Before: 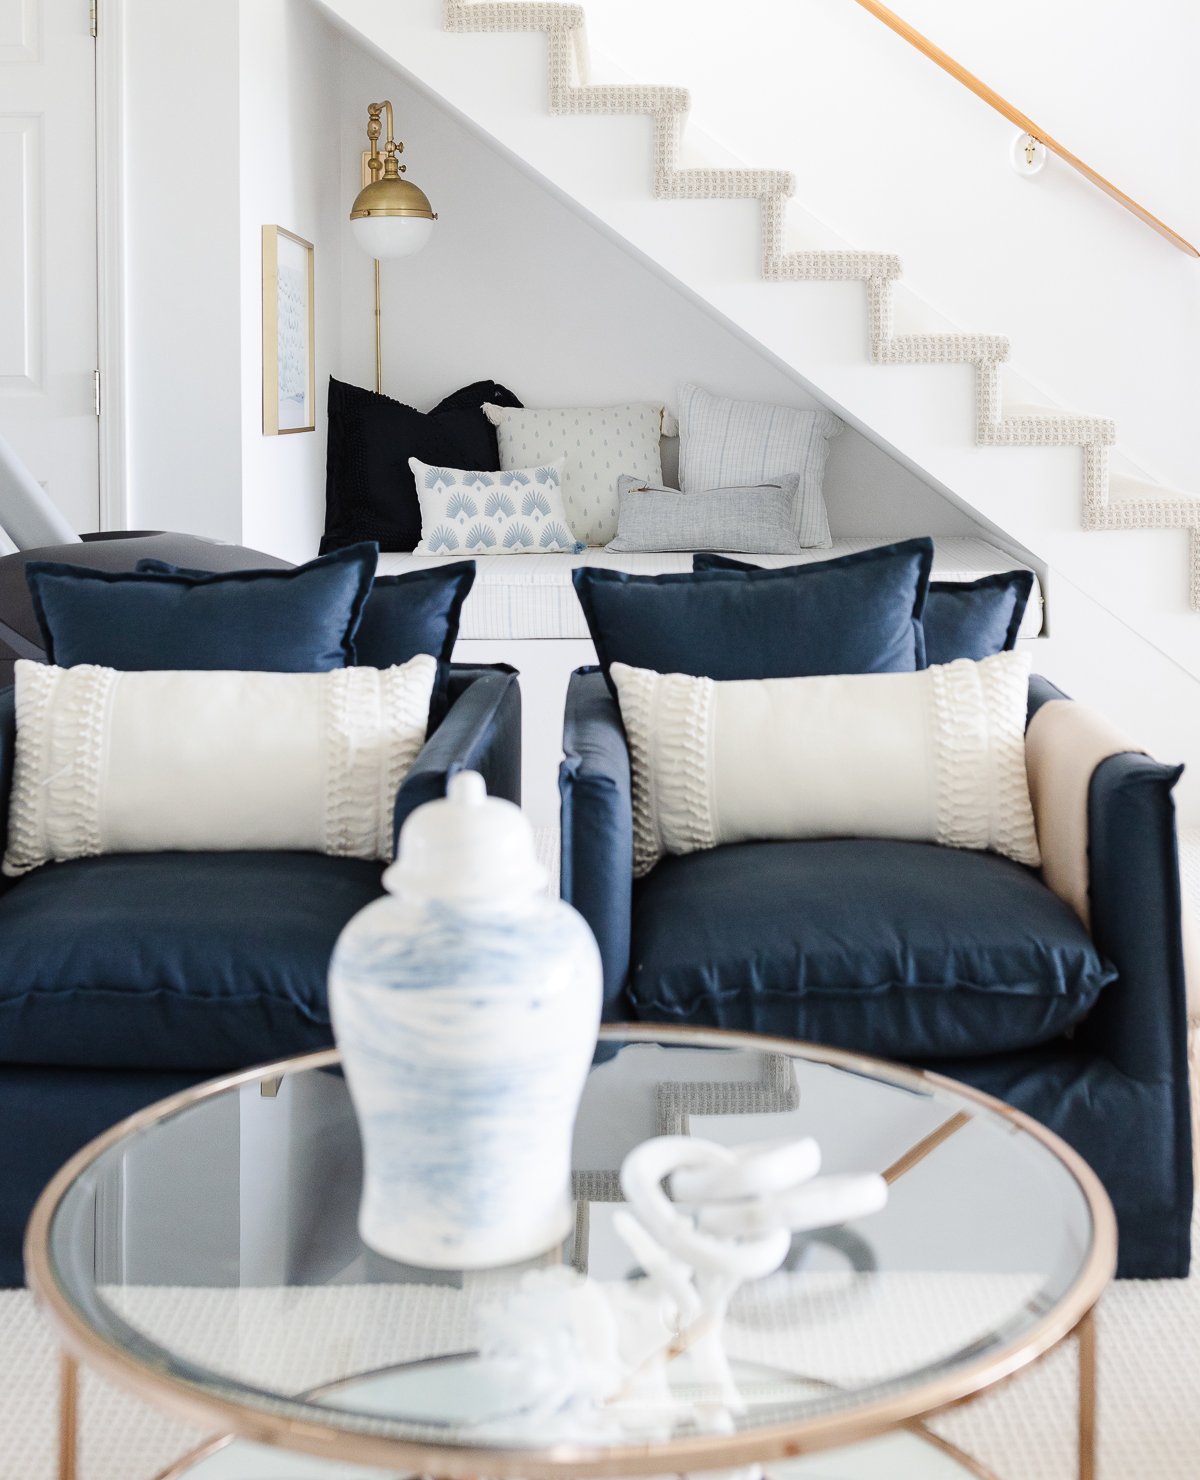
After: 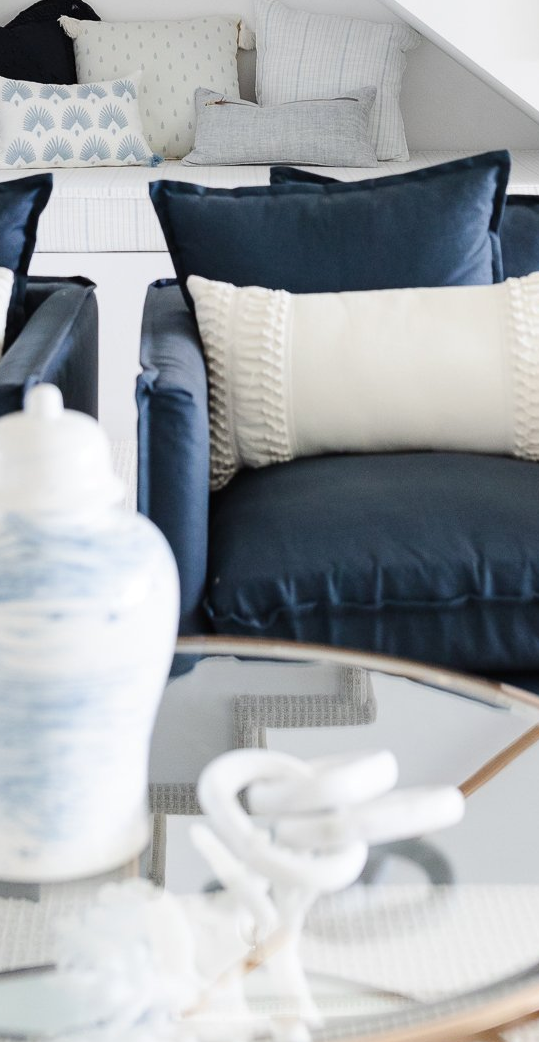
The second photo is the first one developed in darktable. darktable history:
crop: left 35.253%, top 26.169%, right 19.789%, bottom 3.421%
